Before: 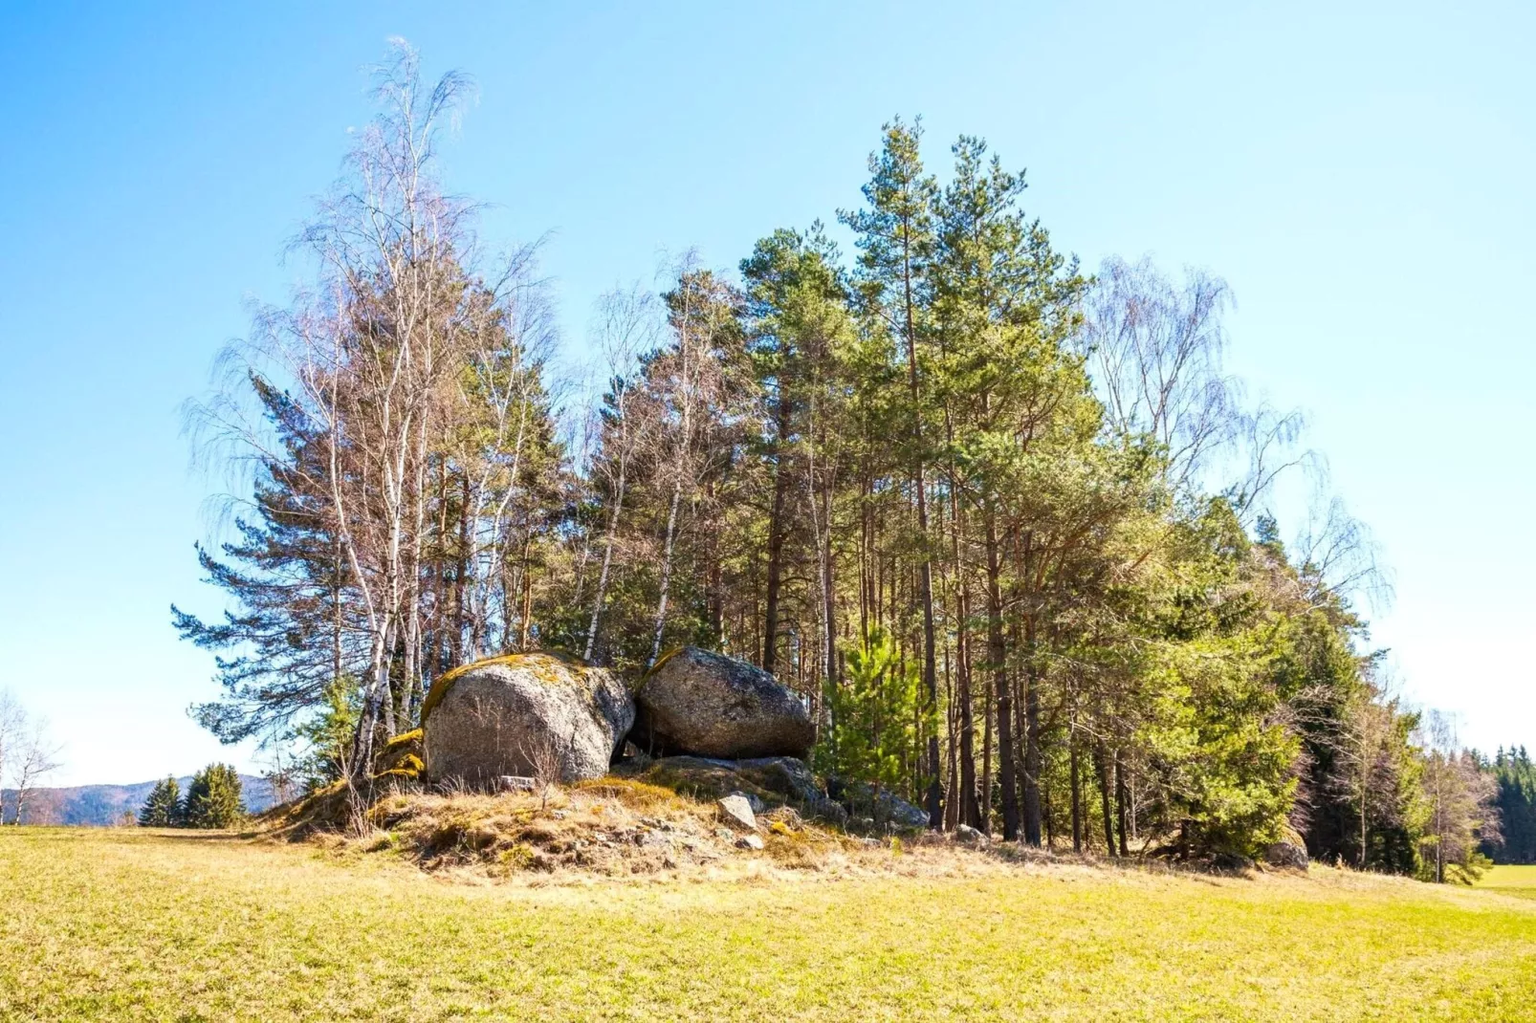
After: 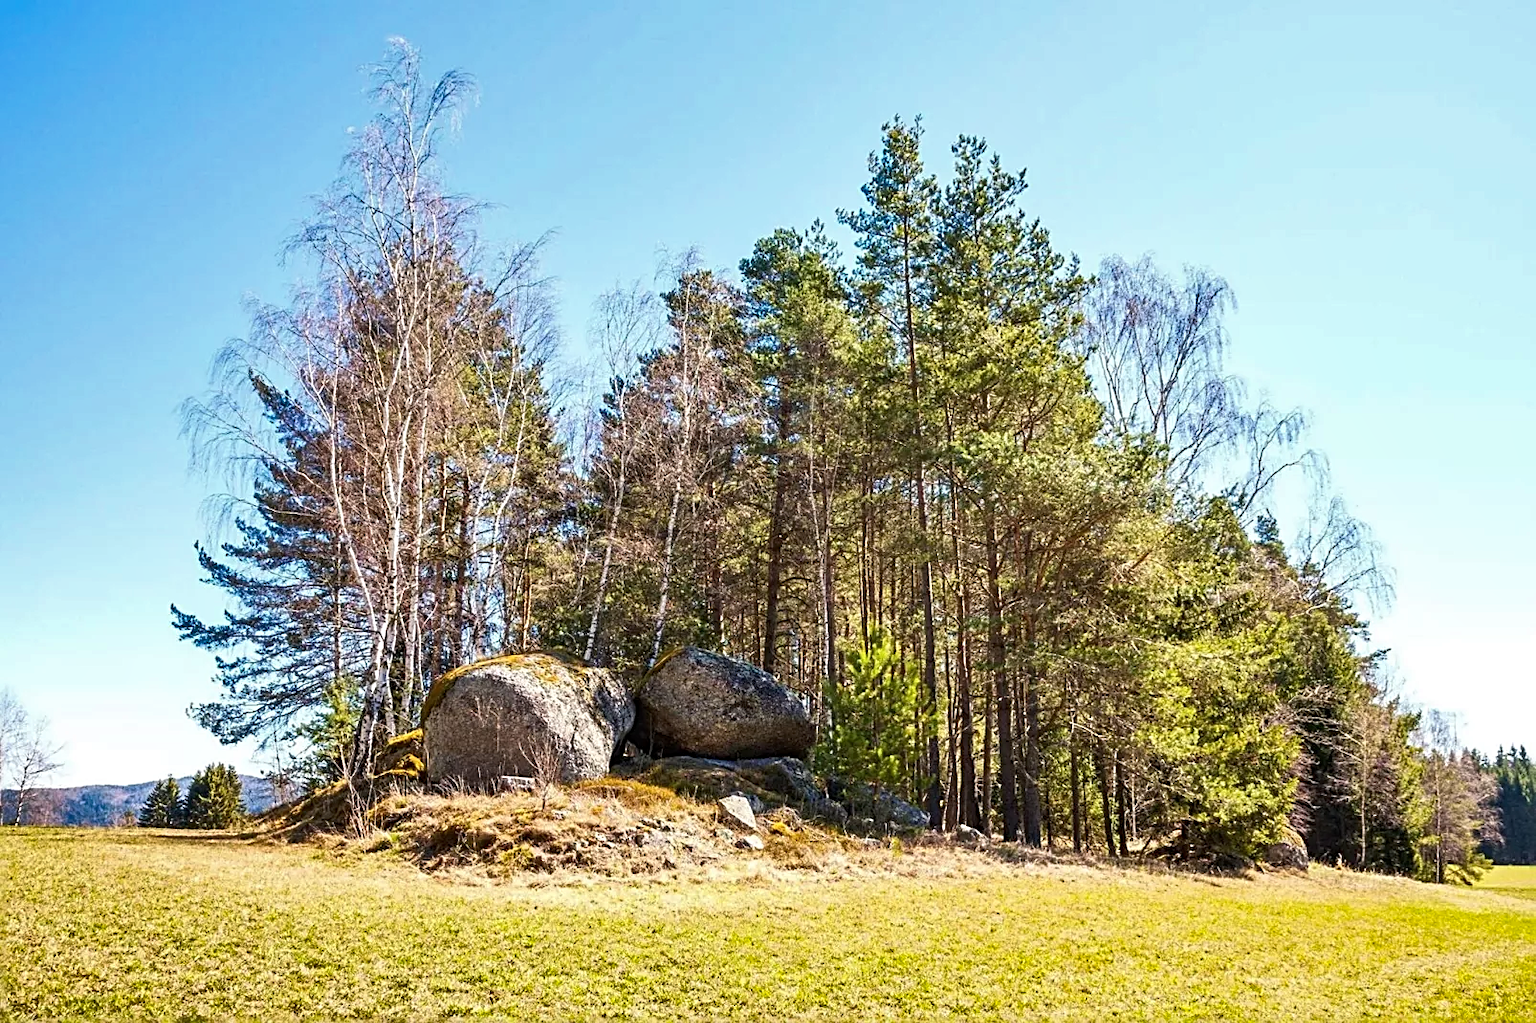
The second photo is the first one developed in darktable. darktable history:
sharpen: radius 2.534, amount 0.616
shadows and highlights: soften with gaussian
